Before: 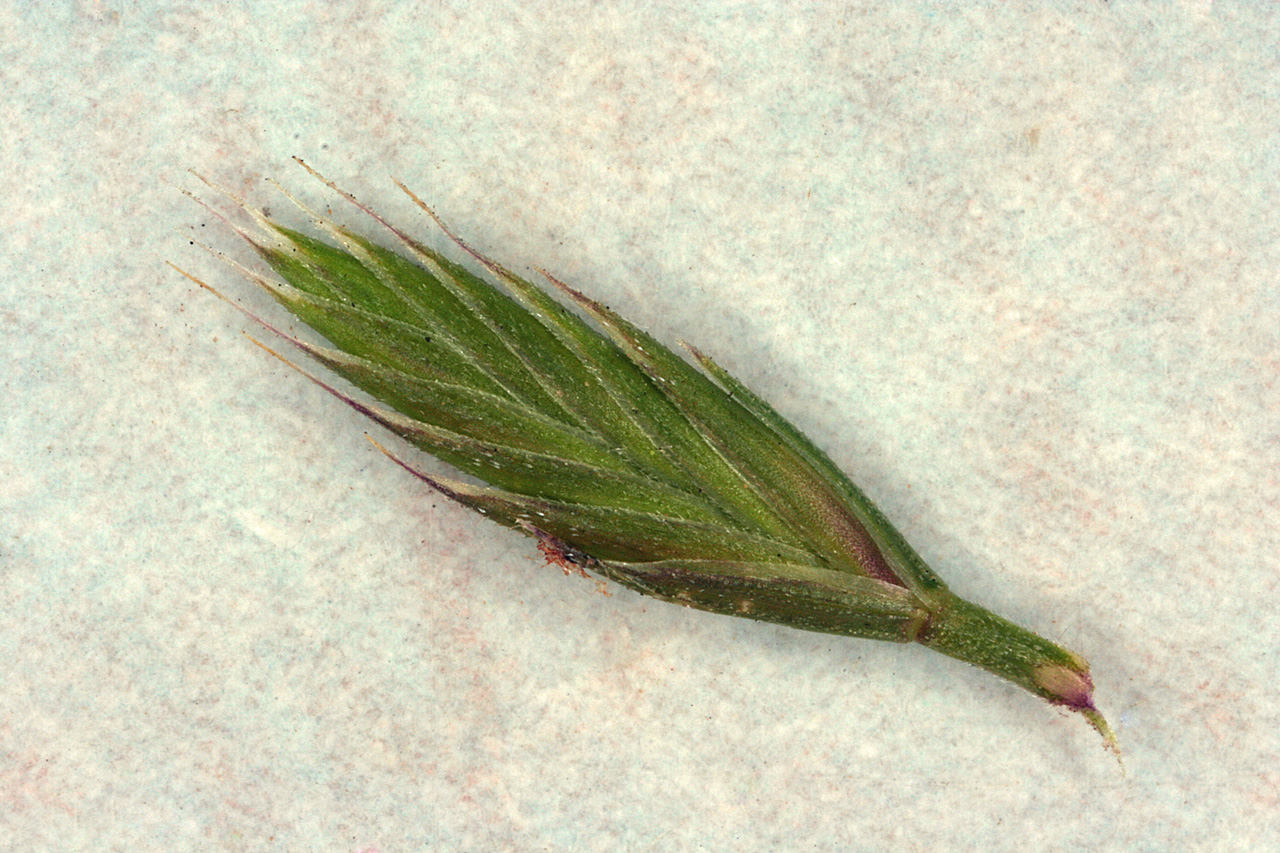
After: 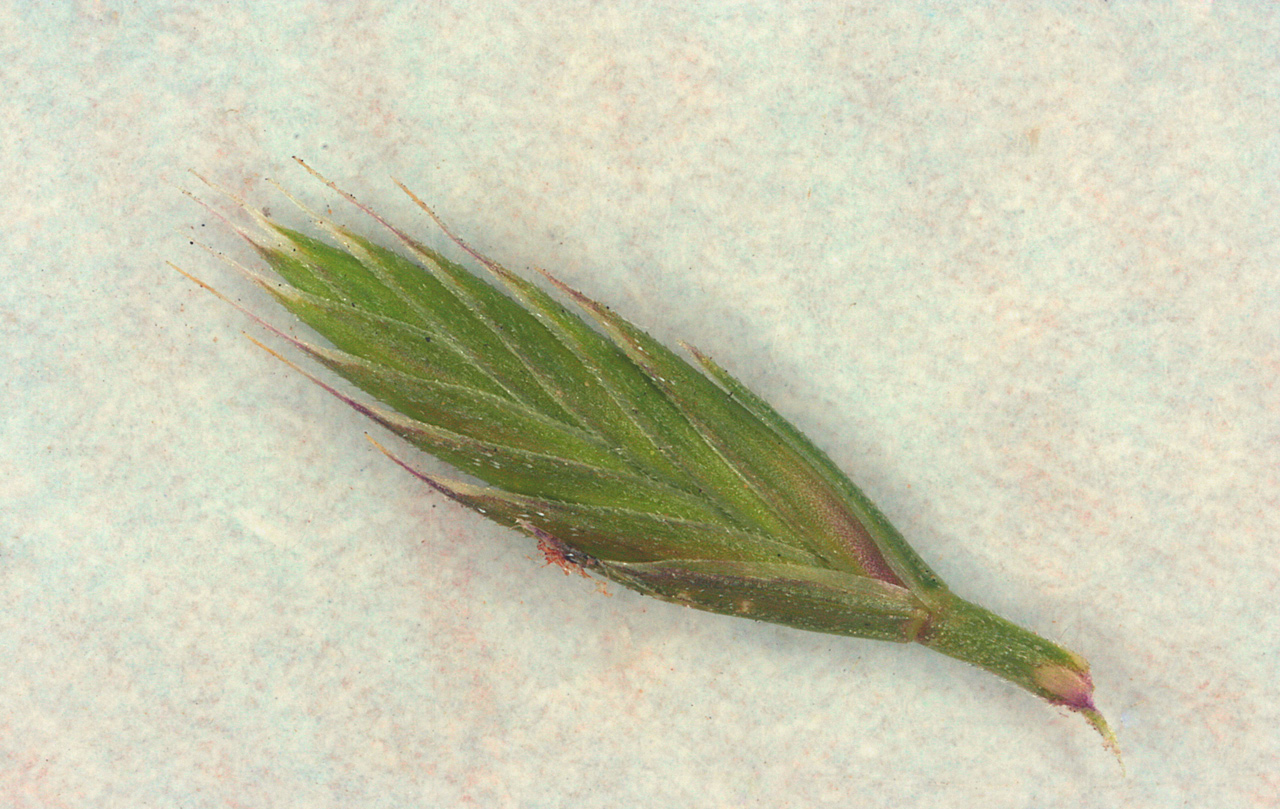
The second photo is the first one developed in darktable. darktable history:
crop and rotate: top 0%, bottom 5.097%
local contrast: detail 70%
